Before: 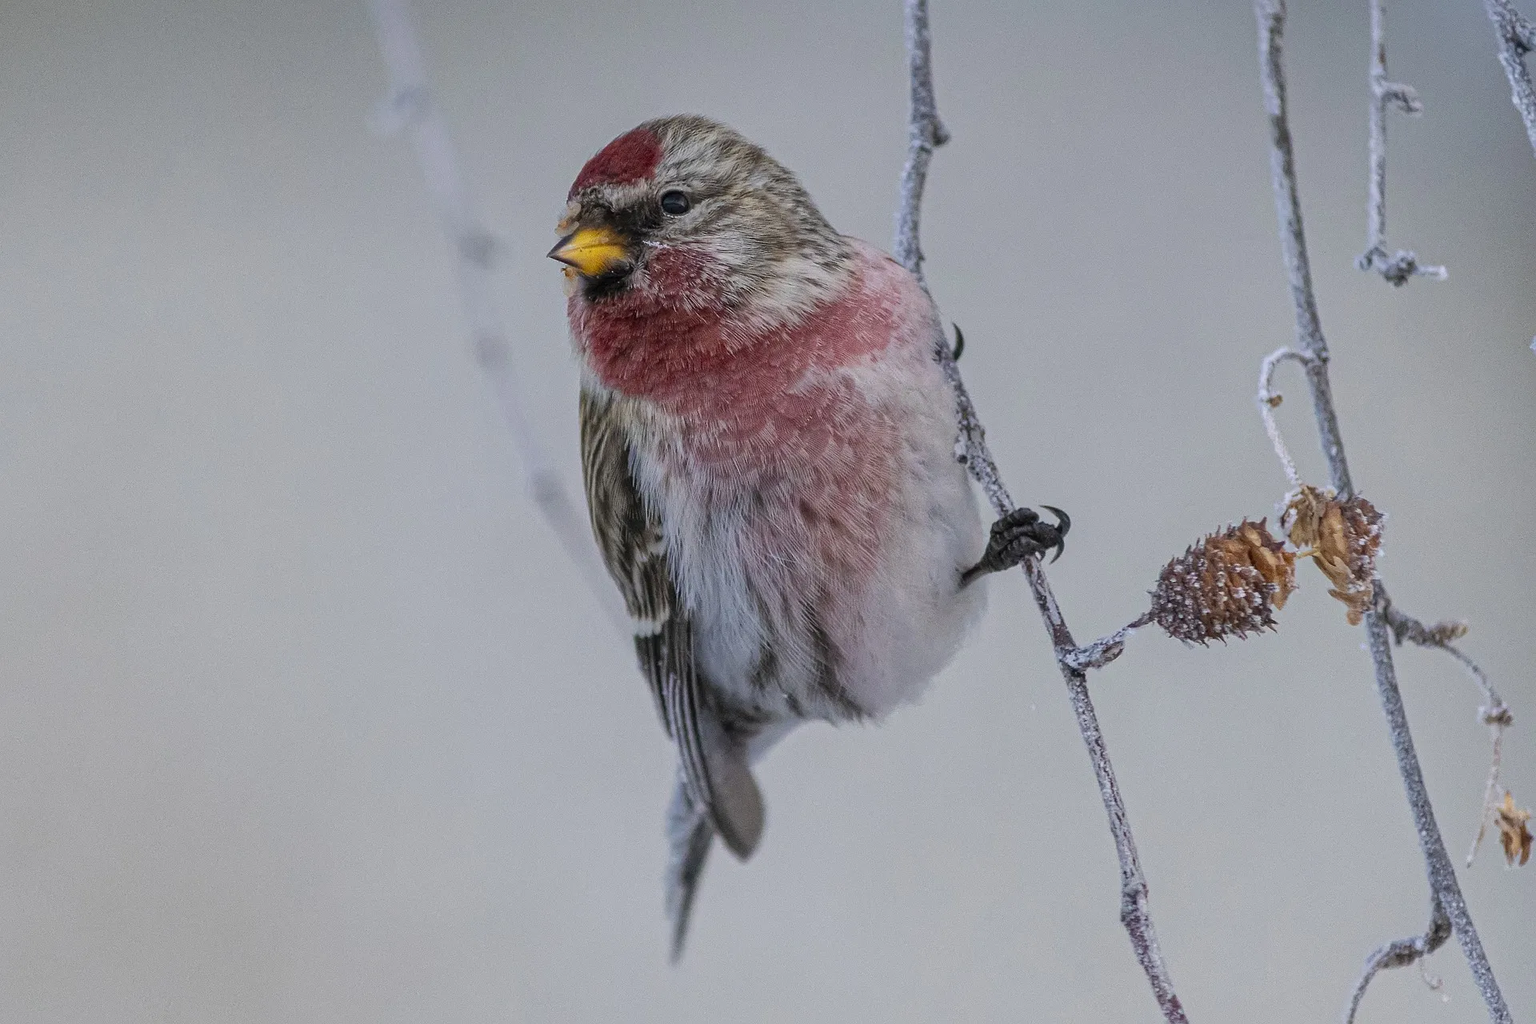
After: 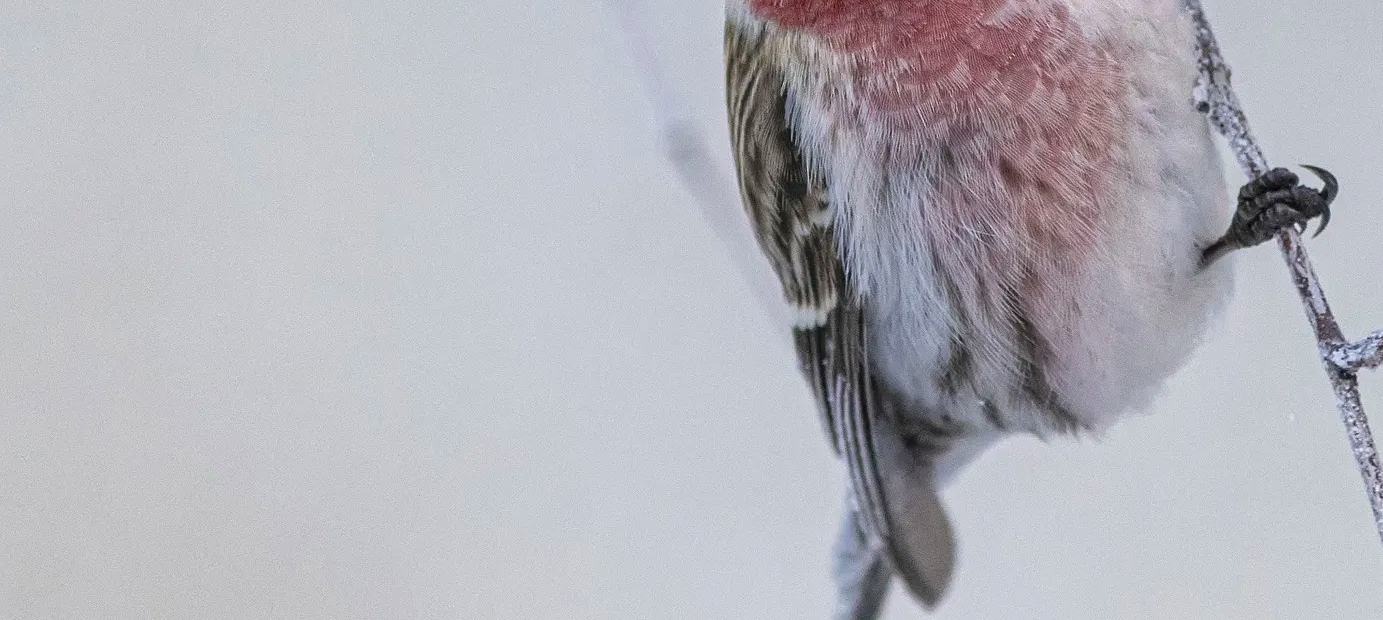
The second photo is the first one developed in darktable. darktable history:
exposure: black level correction 0.001, exposure 0.5 EV, compensate exposure bias true, compensate highlight preservation false
crop: top 36.498%, right 27.964%, bottom 14.995%
